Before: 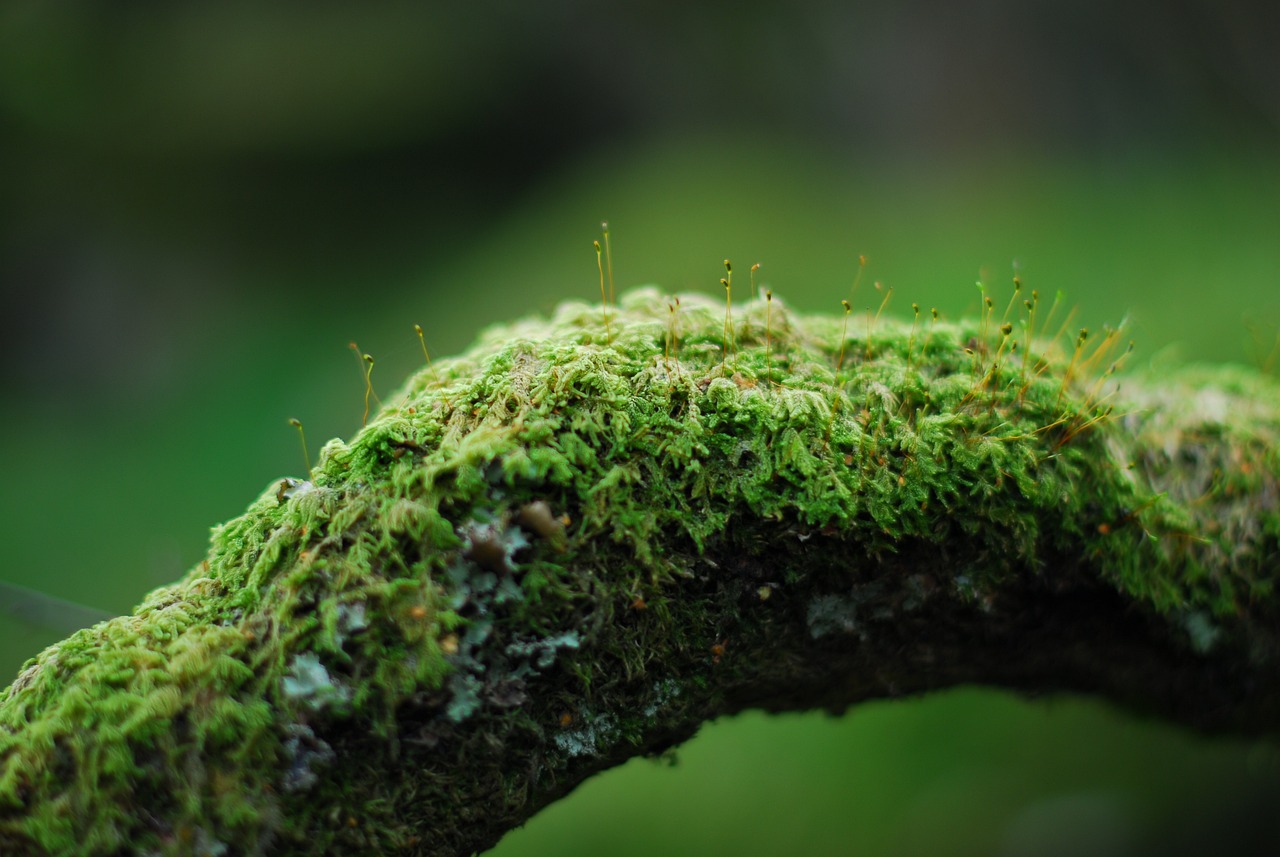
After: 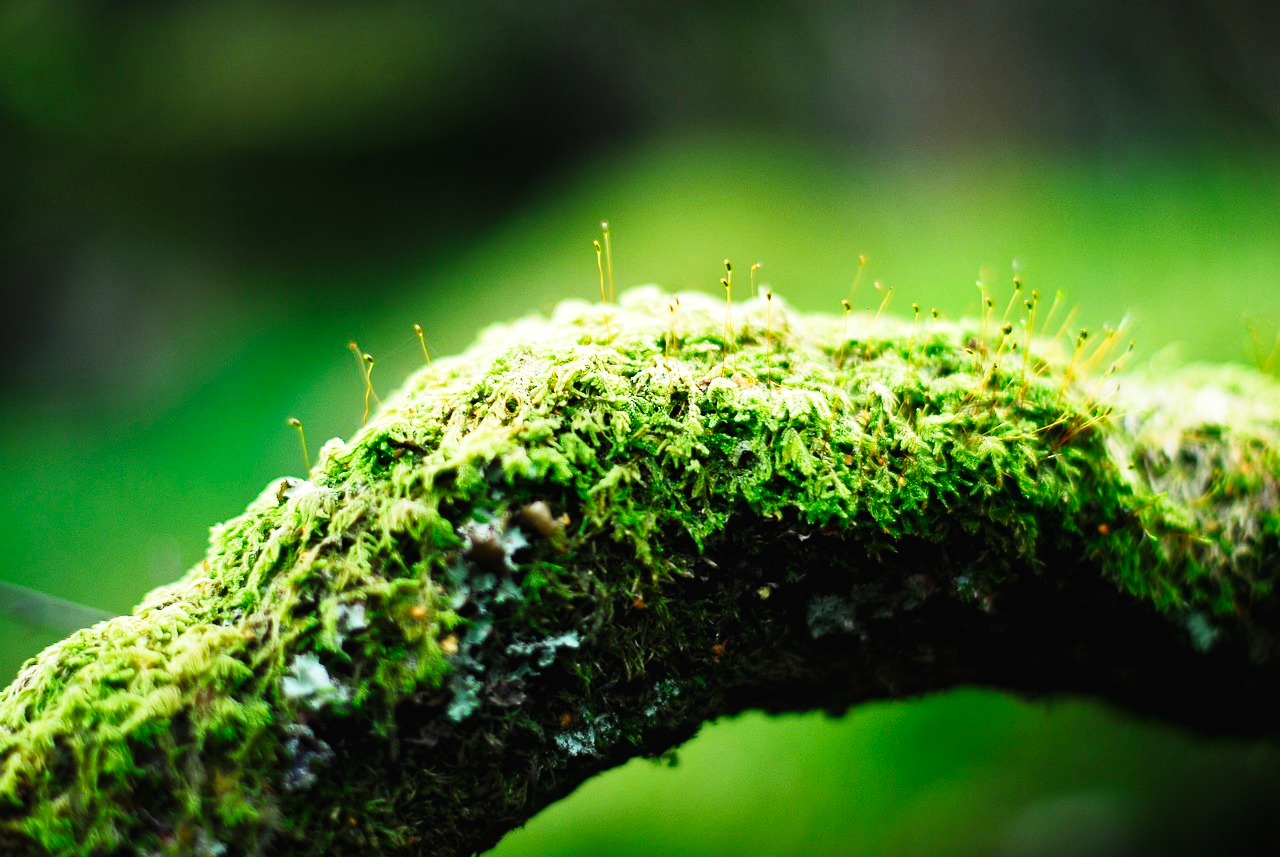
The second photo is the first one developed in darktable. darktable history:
base curve: curves: ch0 [(0, 0.003) (0.001, 0.002) (0.006, 0.004) (0.02, 0.022) (0.048, 0.086) (0.094, 0.234) (0.162, 0.431) (0.258, 0.629) (0.385, 0.8) (0.548, 0.918) (0.751, 0.988) (1, 1)], preserve colors none
tone equalizer: -8 EV -0.389 EV, -7 EV -0.426 EV, -6 EV -0.302 EV, -5 EV -0.249 EV, -3 EV 0.247 EV, -2 EV 0.316 EV, -1 EV 0.382 EV, +0 EV 0.421 EV, edges refinement/feathering 500, mask exposure compensation -1.57 EV, preserve details no
